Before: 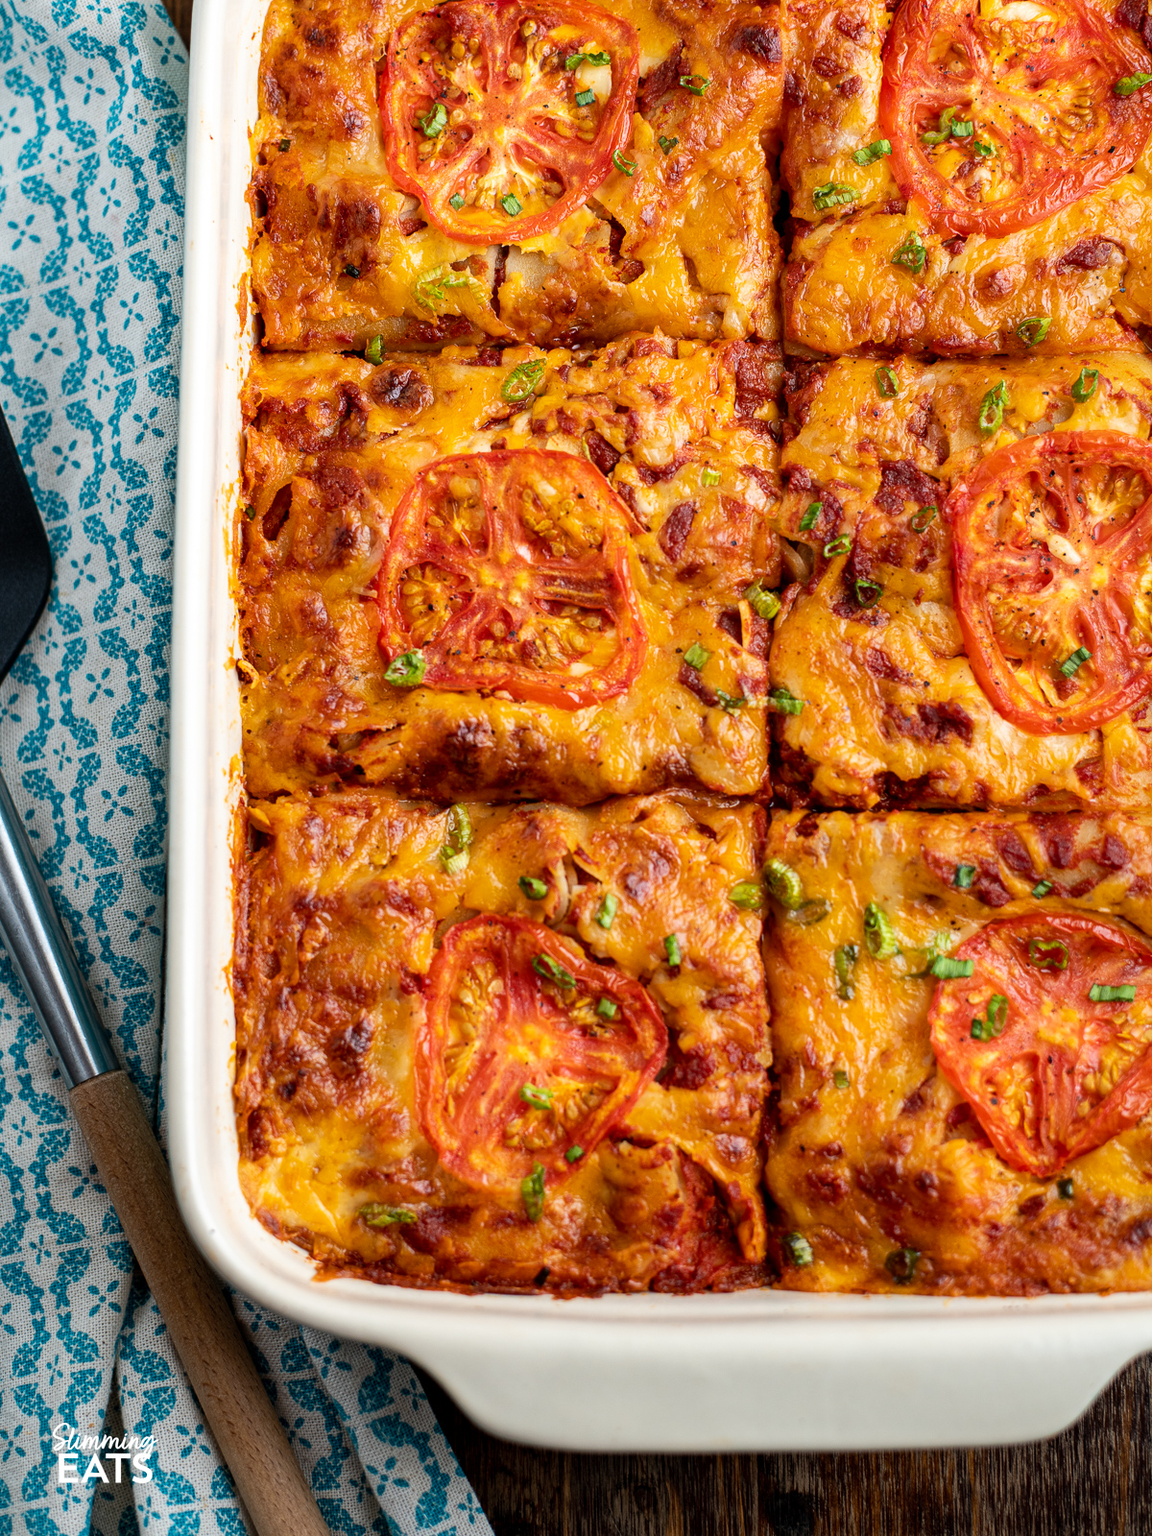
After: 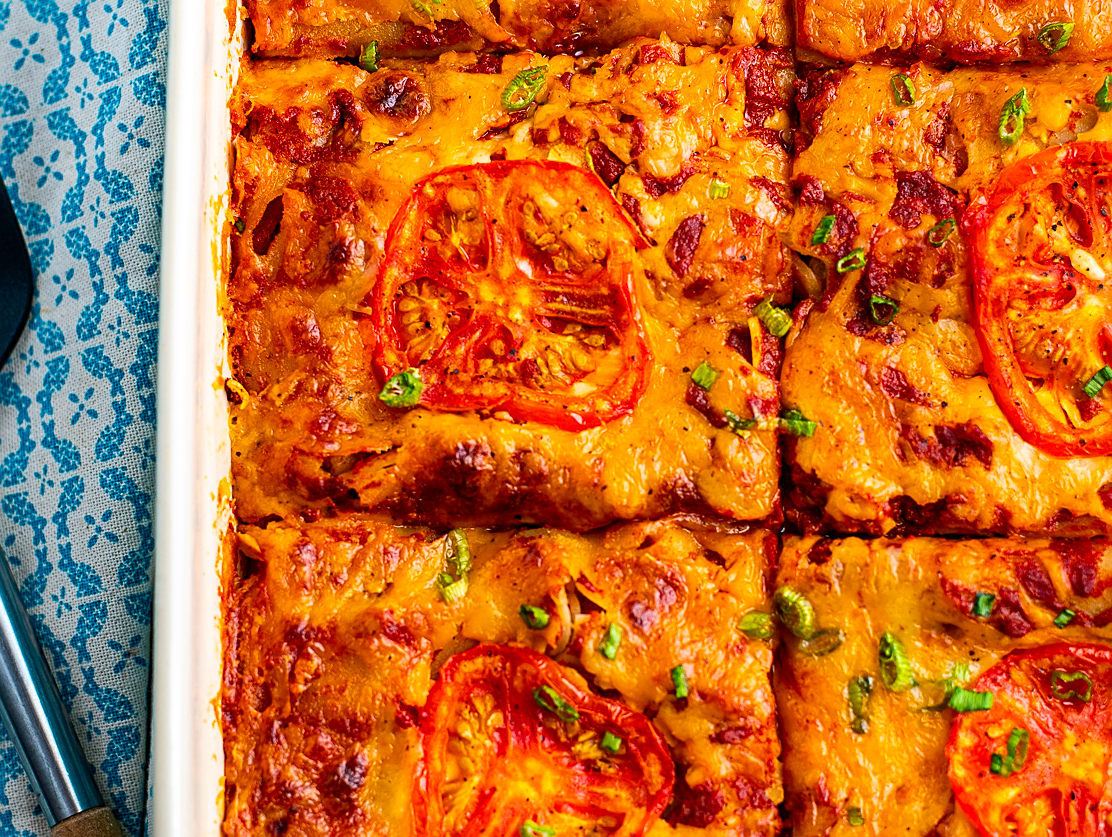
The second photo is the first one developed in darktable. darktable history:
crop: left 1.809%, top 19.288%, right 5.482%, bottom 28.34%
contrast brightness saturation: contrast 0.087, saturation 0.279
color balance rgb: shadows lift › luminance -7.299%, shadows lift › chroma 2.409%, shadows lift › hue 203.33°, power › chroma 0.516%, power › hue 263.26°, perceptual saturation grading › global saturation 0.067%, global vibrance 40.266%
sharpen: on, module defaults
